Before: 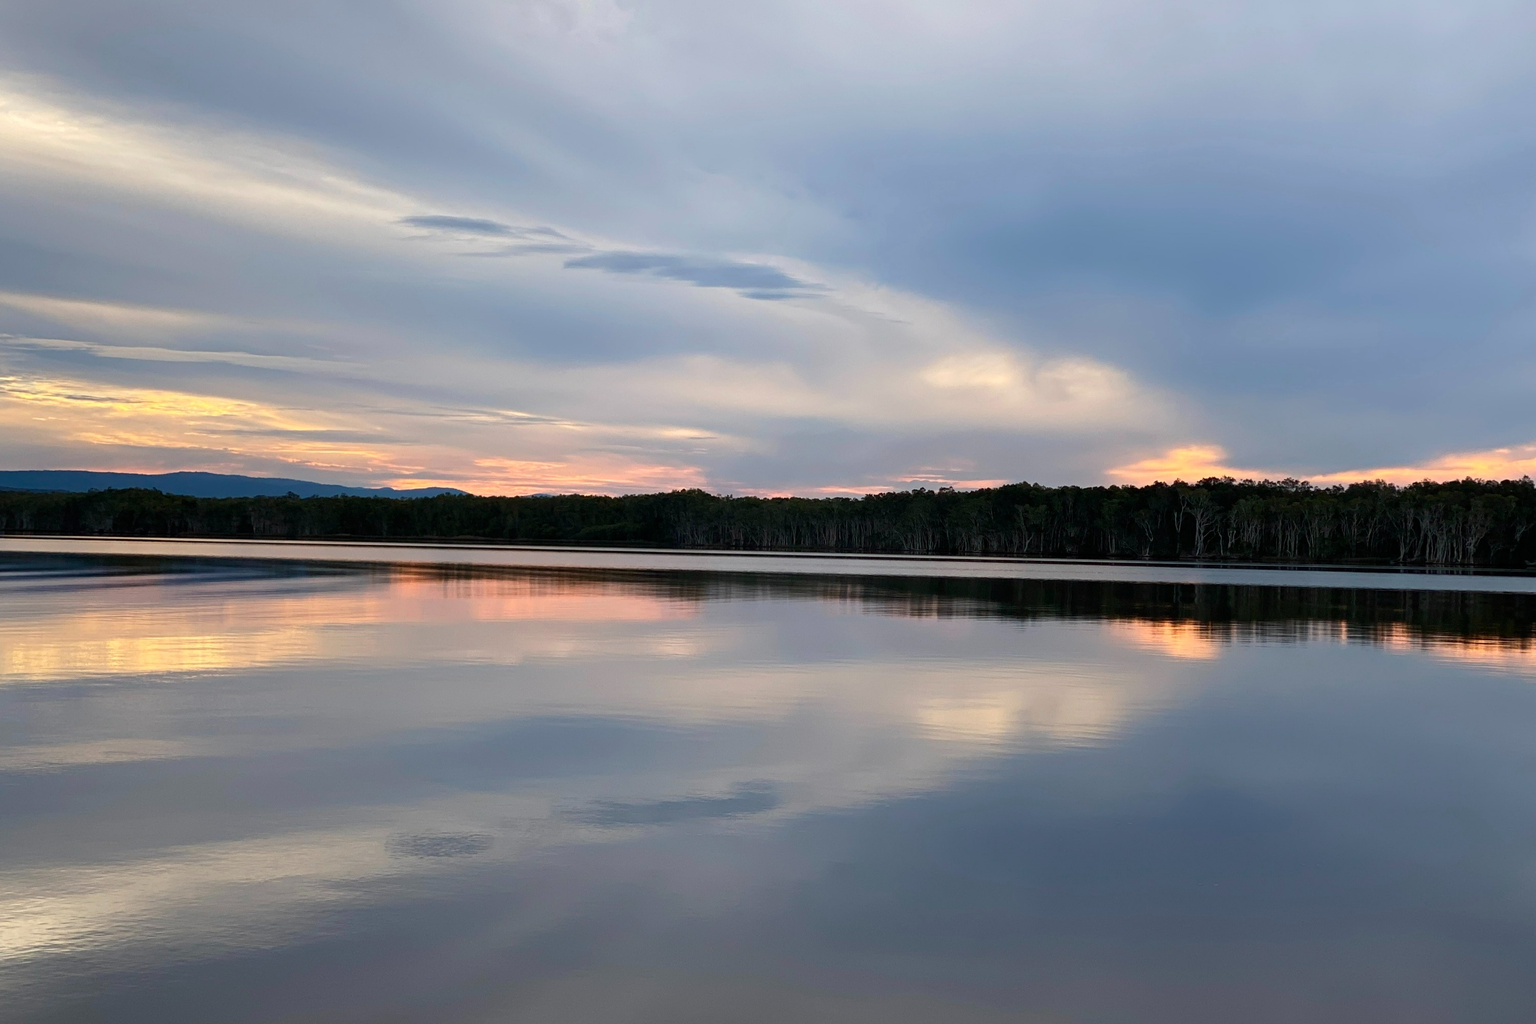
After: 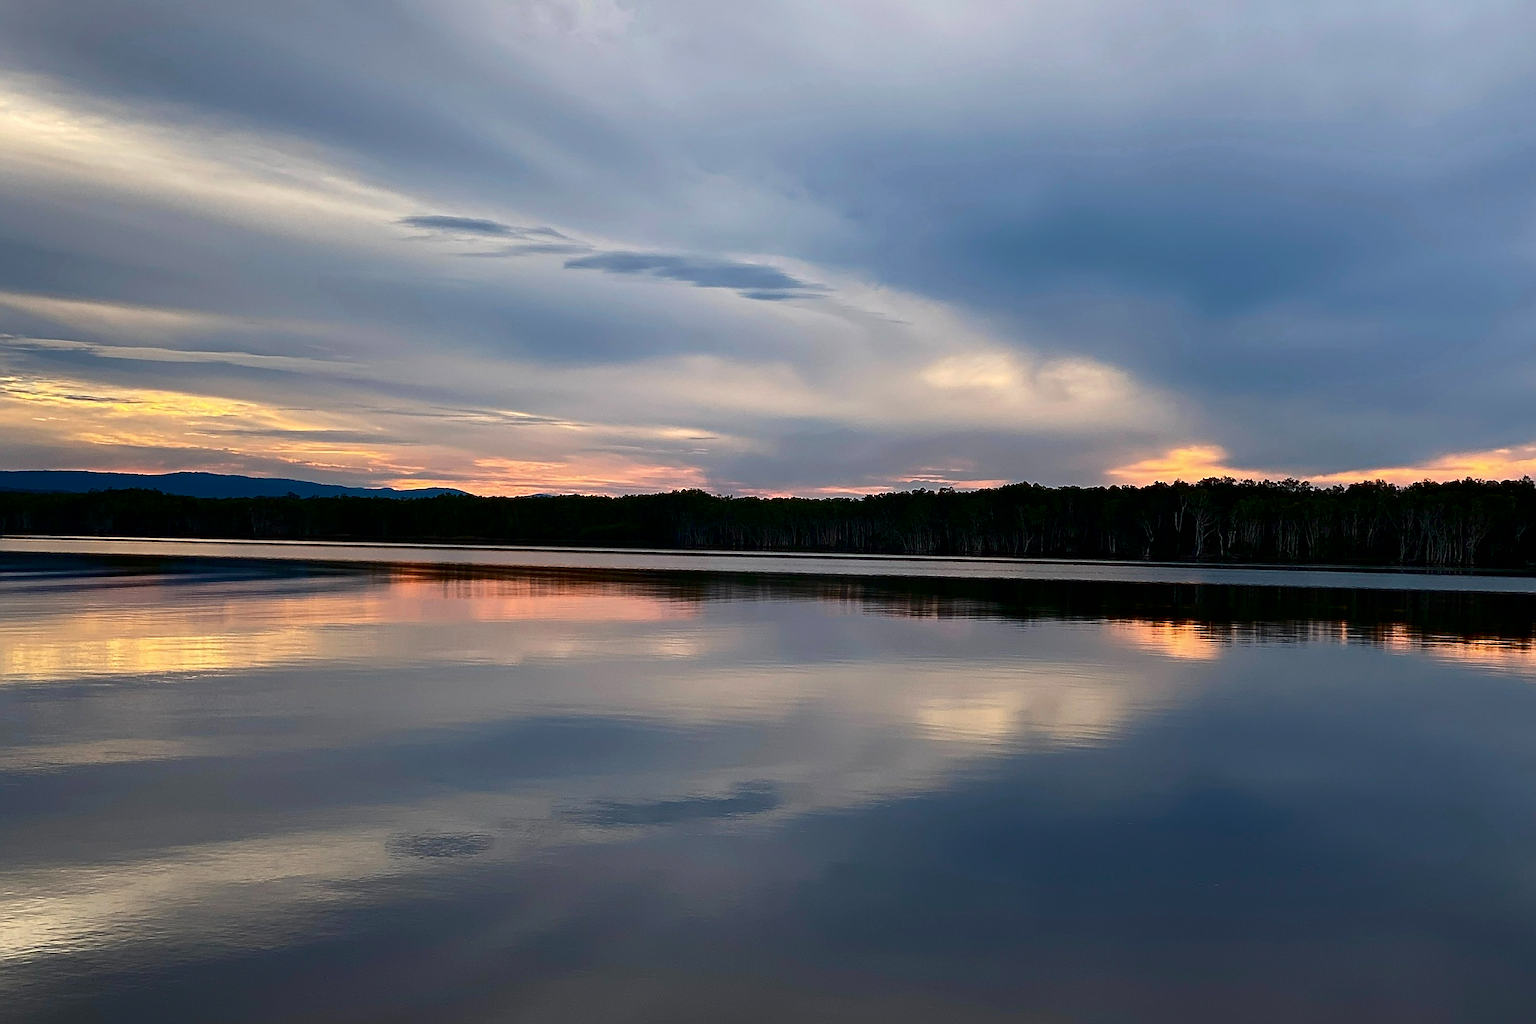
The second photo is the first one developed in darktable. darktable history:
sharpen: radius 1.379, amount 1.266, threshold 0.814
contrast brightness saturation: contrast 0.131, brightness -0.224, saturation 0.15
